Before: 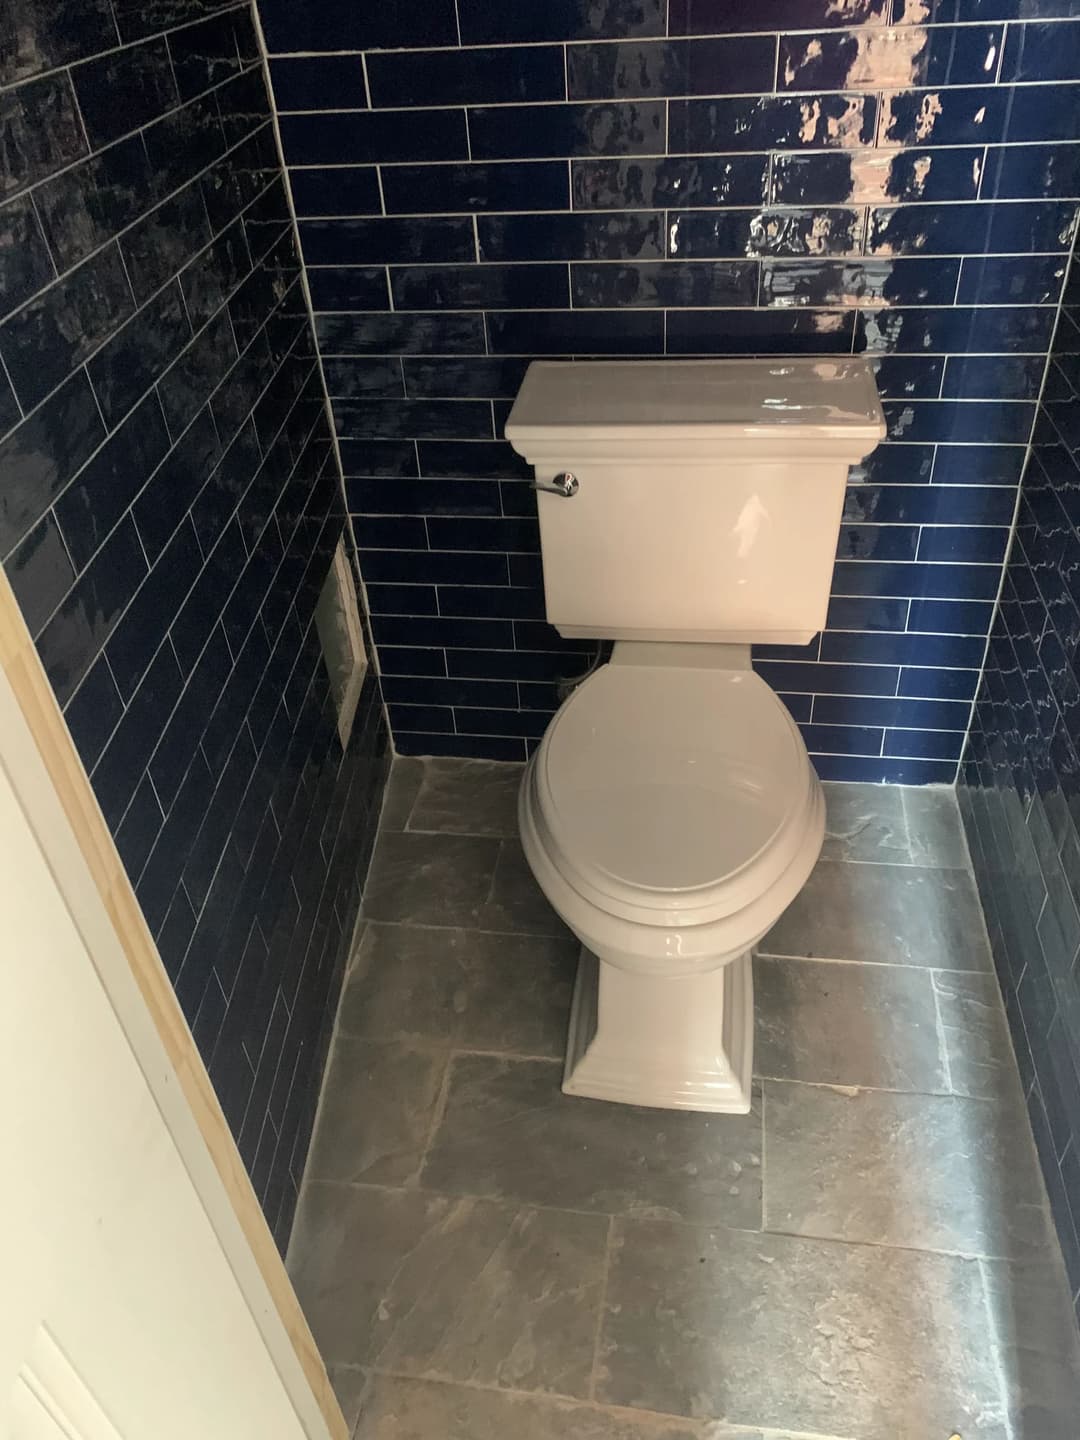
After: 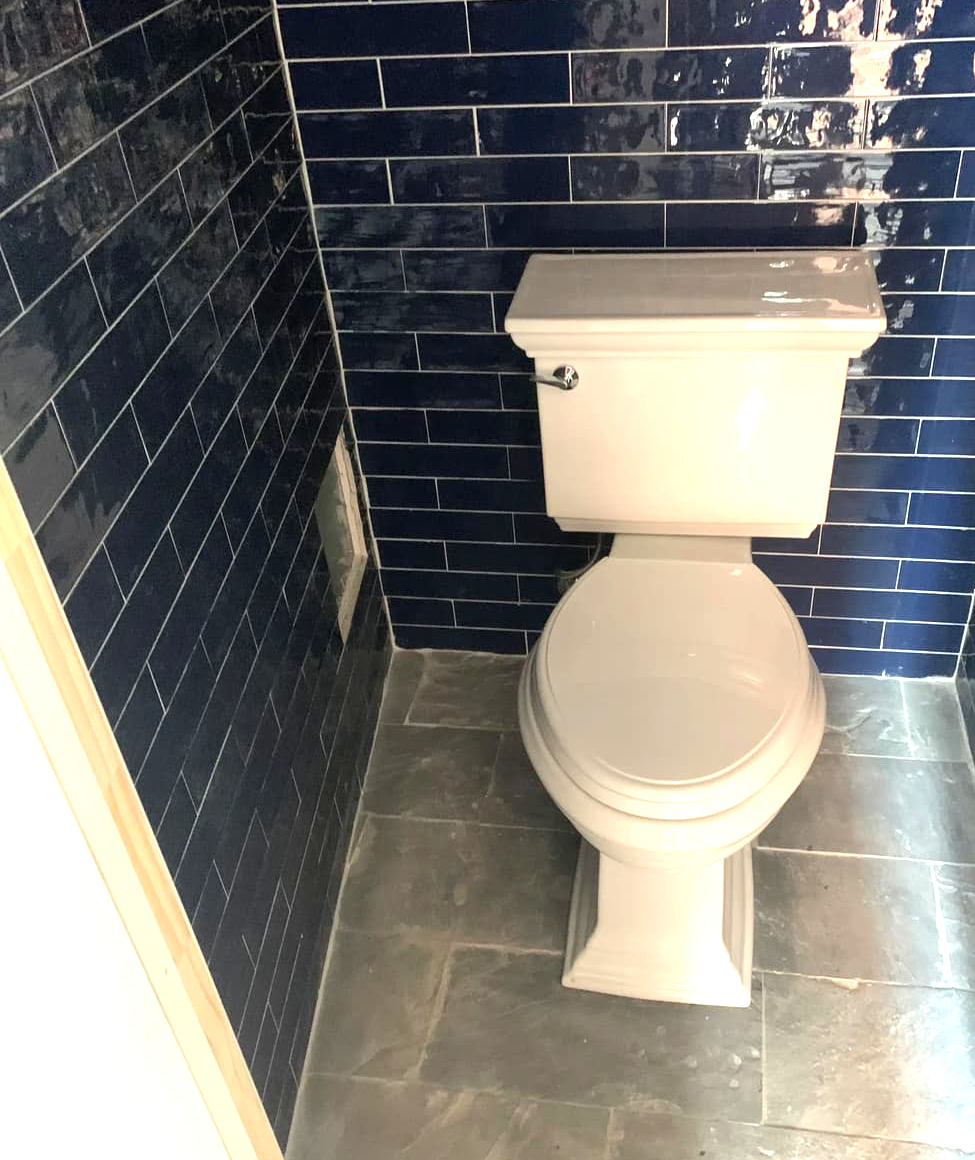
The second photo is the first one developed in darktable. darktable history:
crop: top 7.49%, right 9.717%, bottom 11.943%
exposure: black level correction 0, exposure 1 EV, compensate exposure bias true, compensate highlight preservation false
